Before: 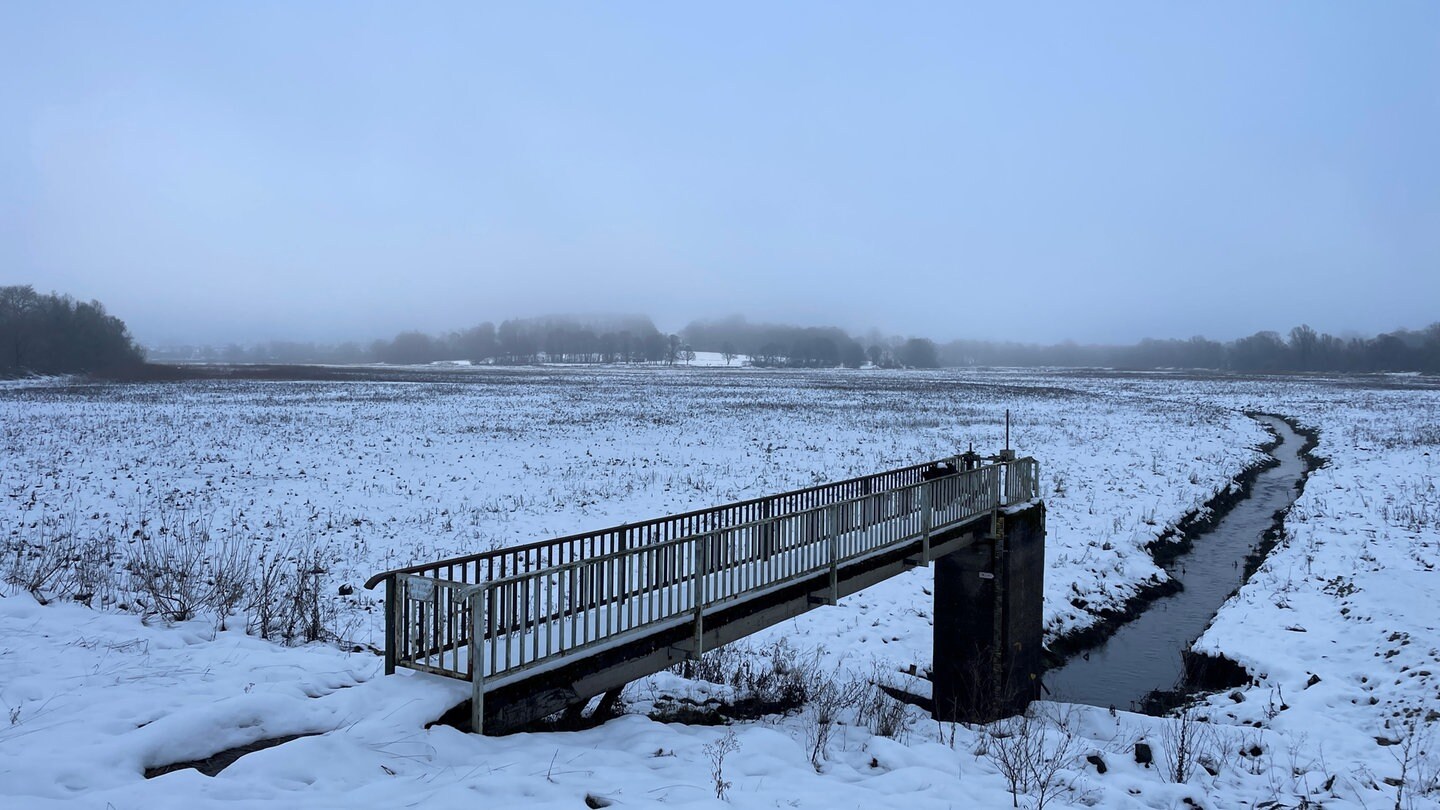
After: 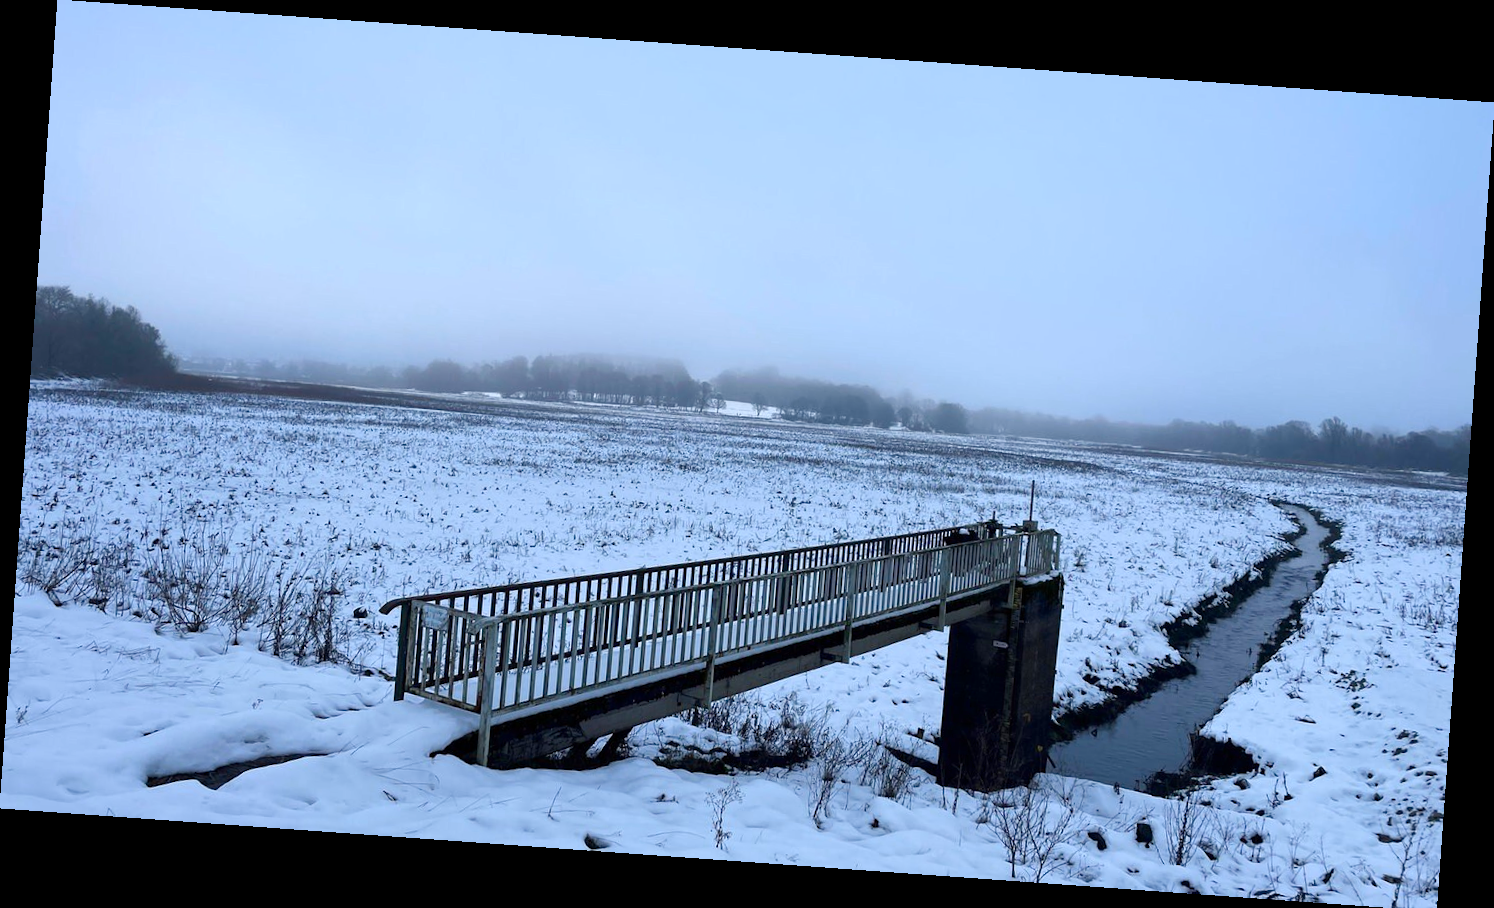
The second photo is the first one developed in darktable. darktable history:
crop: top 0.05%, bottom 0.098%
rotate and perspective: rotation 4.1°, automatic cropping off
color balance rgb: linear chroma grading › shadows 32%, linear chroma grading › global chroma -2%, linear chroma grading › mid-tones 4%, perceptual saturation grading › global saturation -2%, perceptual saturation grading › highlights -8%, perceptual saturation grading › mid-tones 8%, perceptual saturation grading › shadows 4%, perceptual brilliance grading › highlights 8%, perceptual brilliance grading › mid-tones 4%, perceptual brilliance grading › shadows 2%, global vibrance 16%, saturation formula JzAzBz (2021)
